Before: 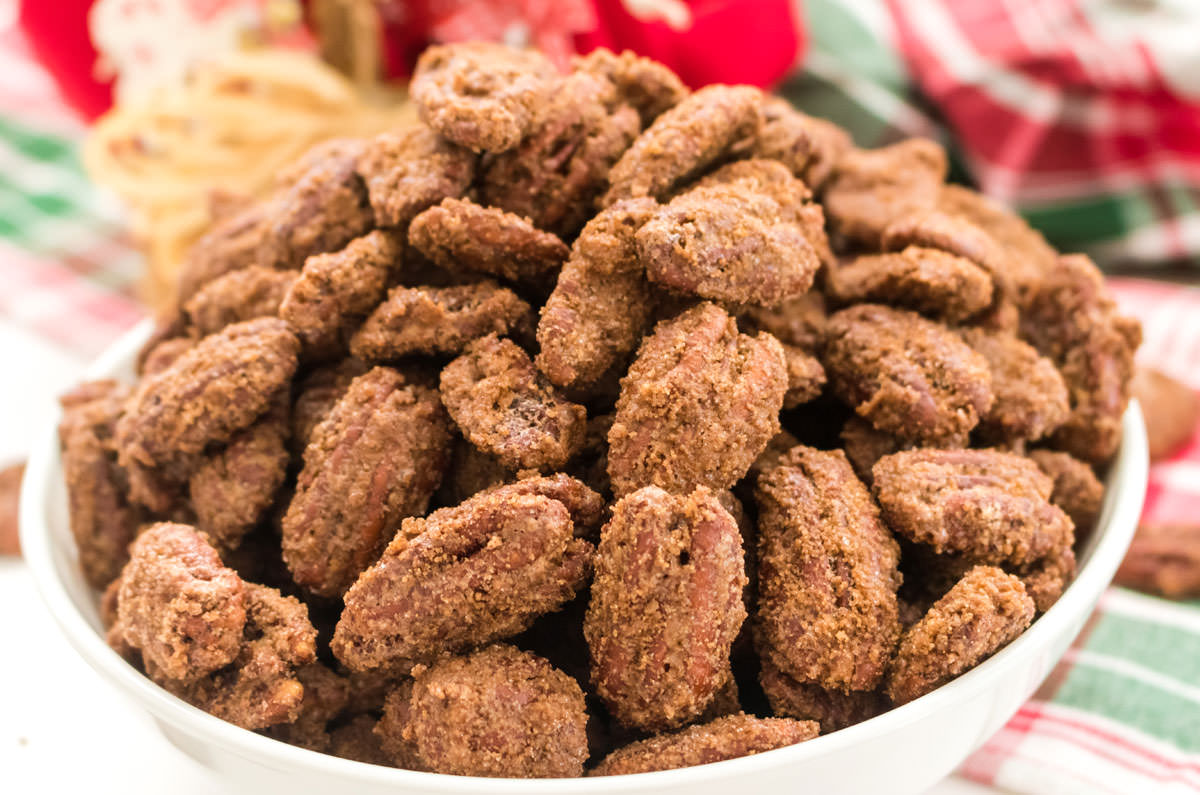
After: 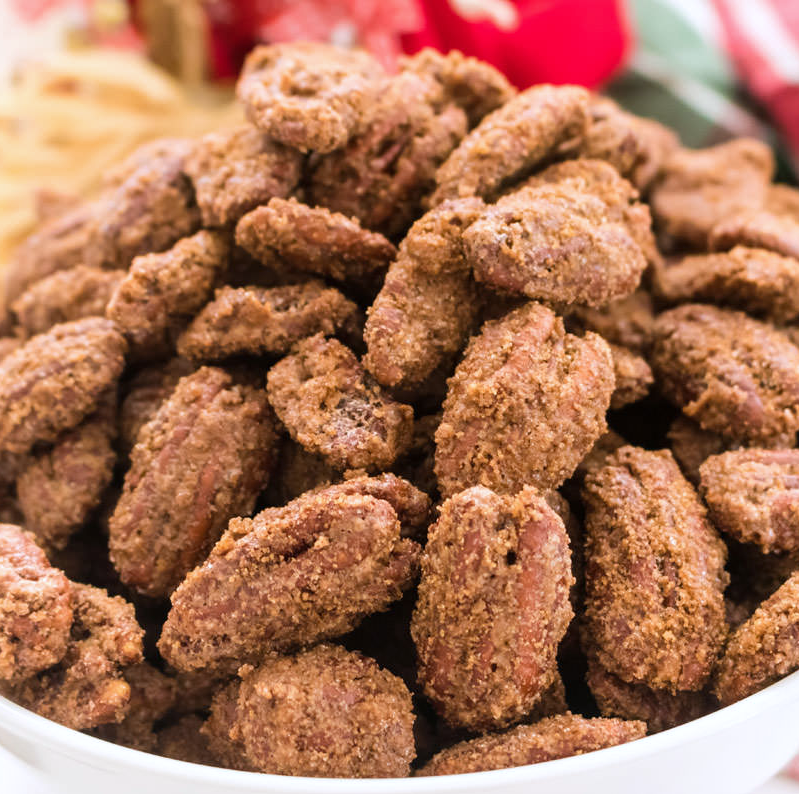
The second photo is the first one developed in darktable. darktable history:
white balance: red 0.984, blue 1.059
crop and rotate: left 14.436%, right 18.898%
